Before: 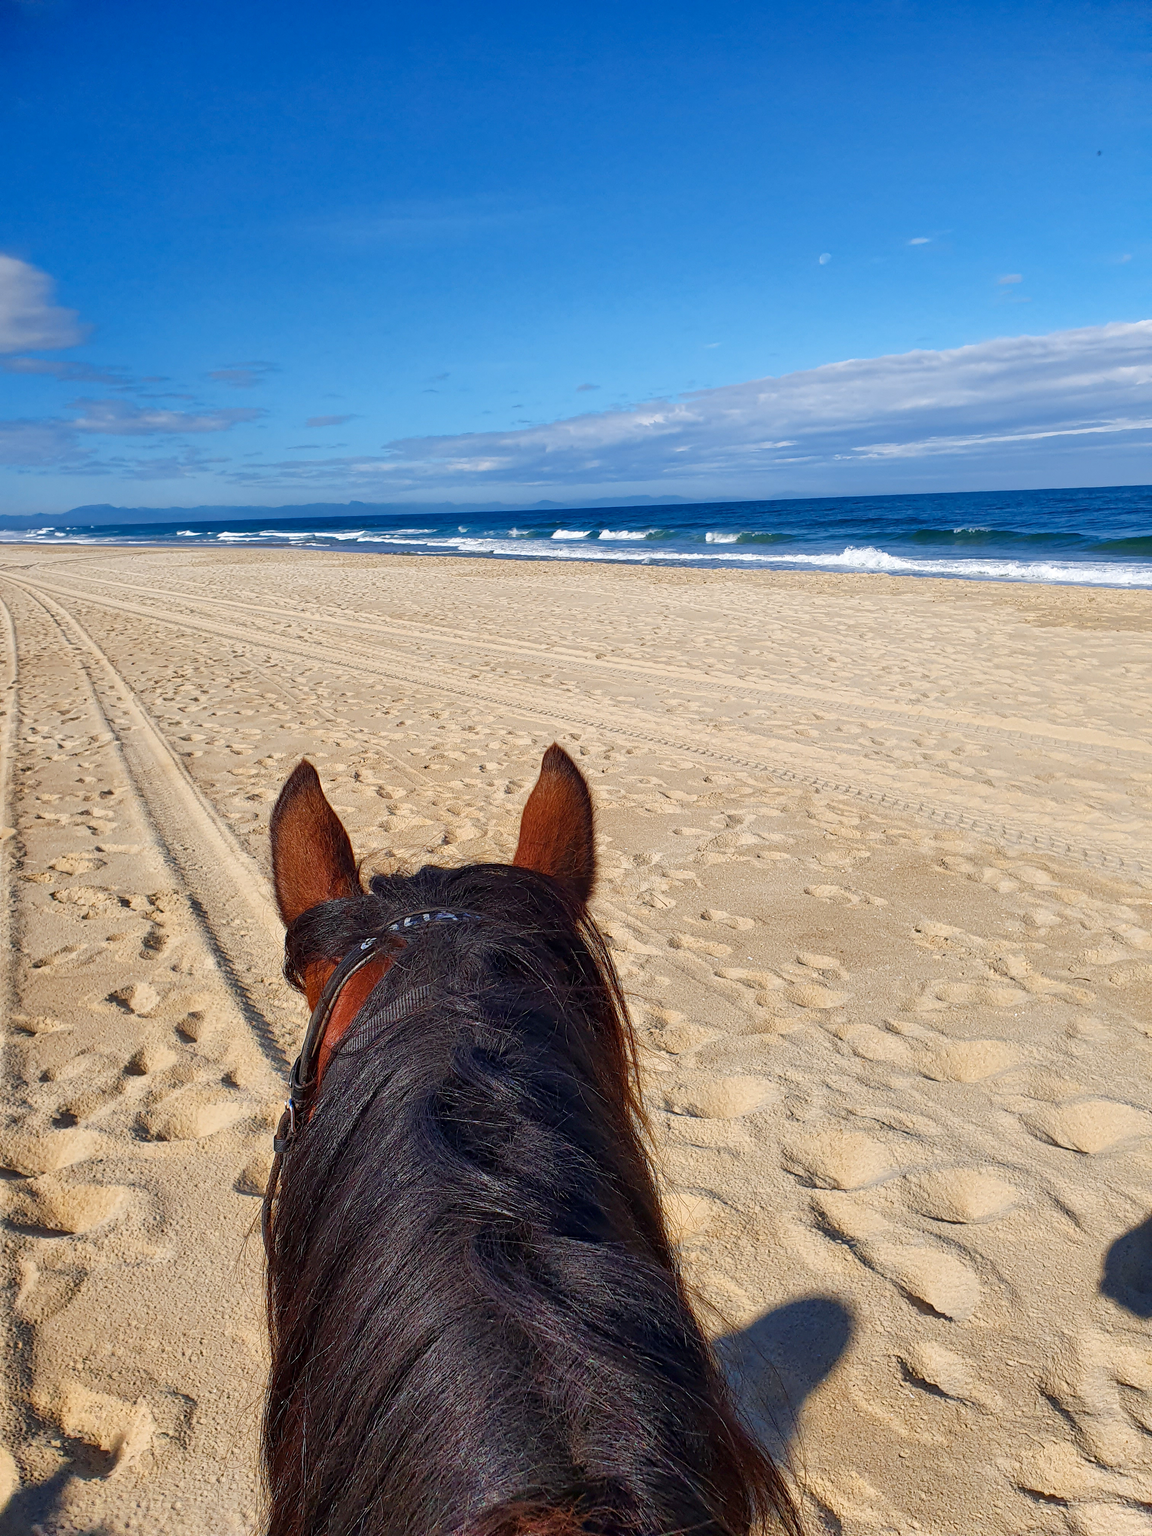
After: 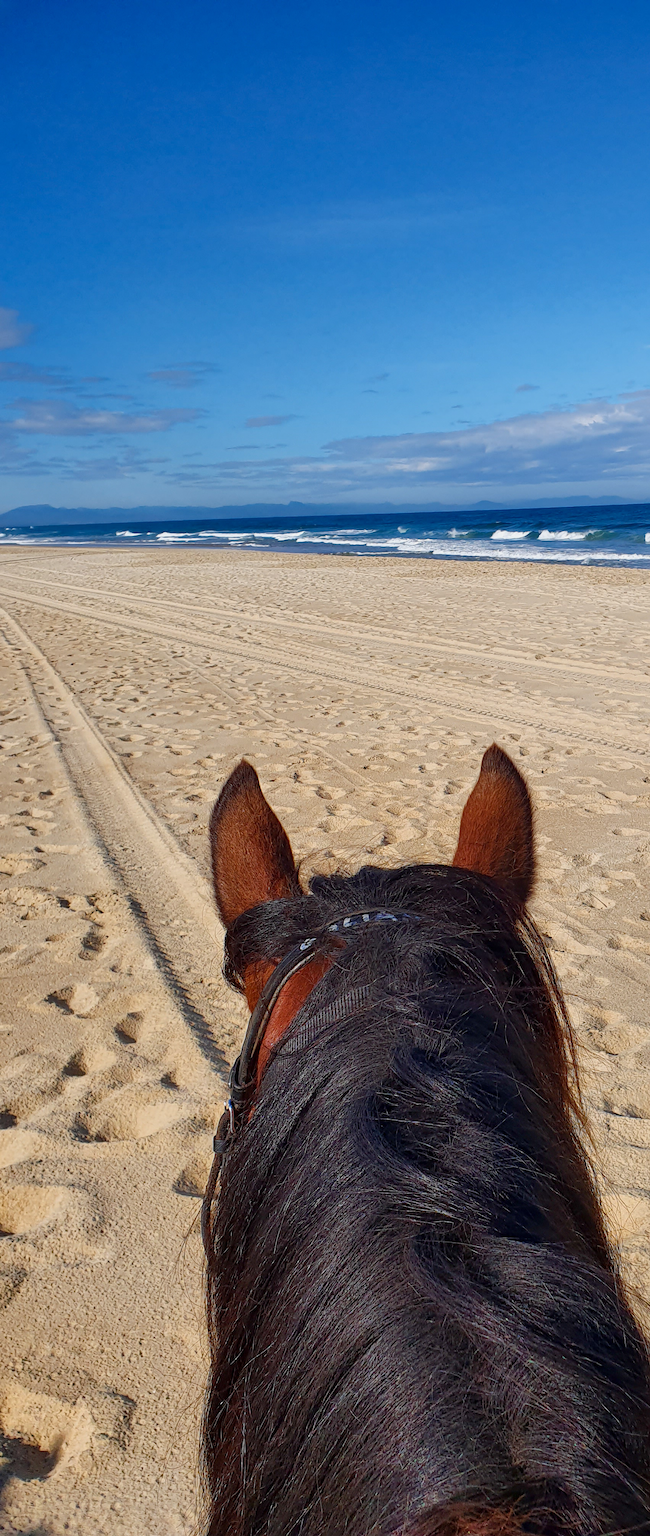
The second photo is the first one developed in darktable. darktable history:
crop: left 5.313%, right 38.189%
exposure: exposure -0.178 EV, compensate highlight preservation false
